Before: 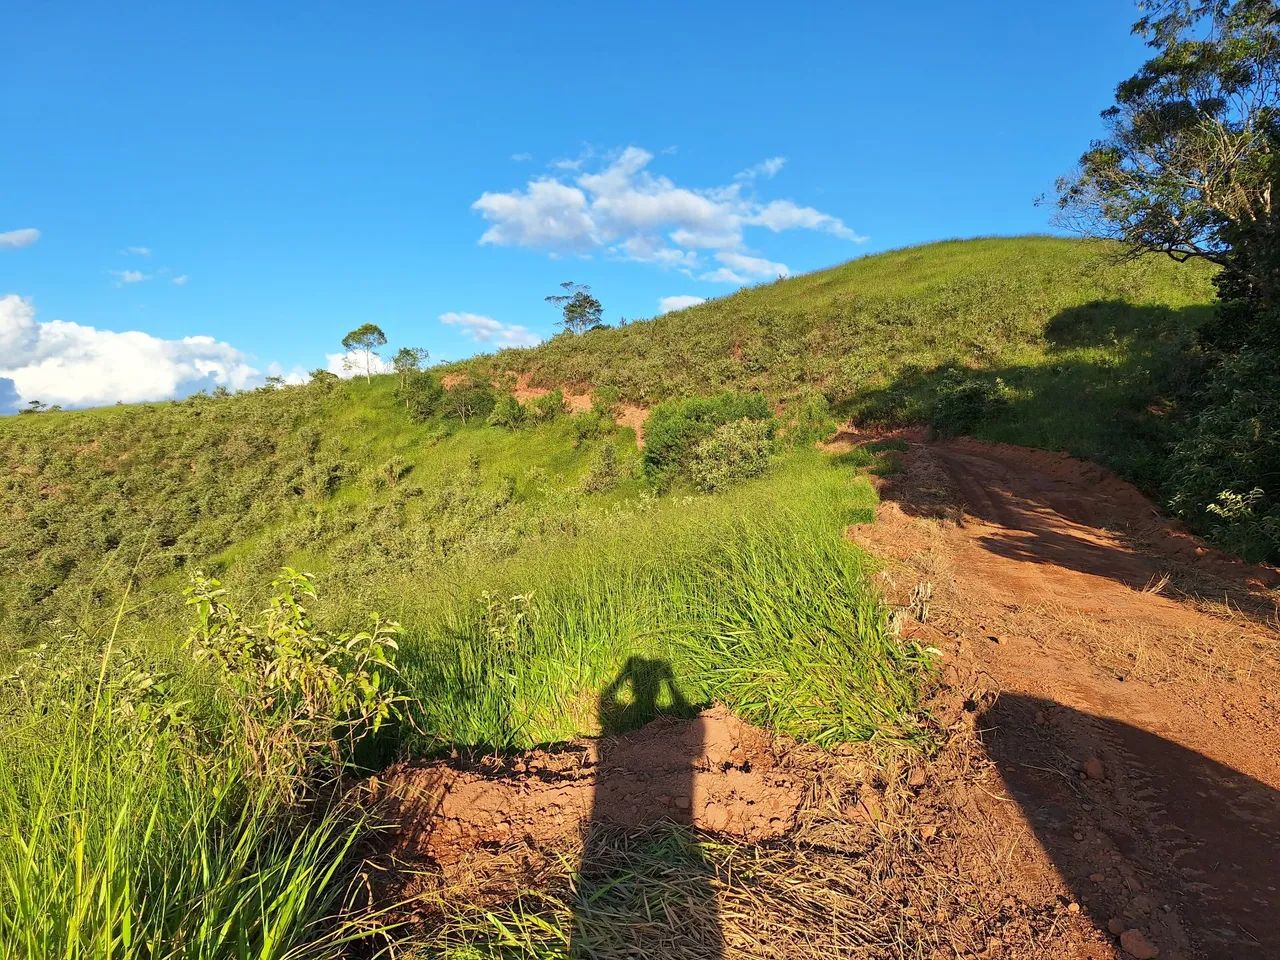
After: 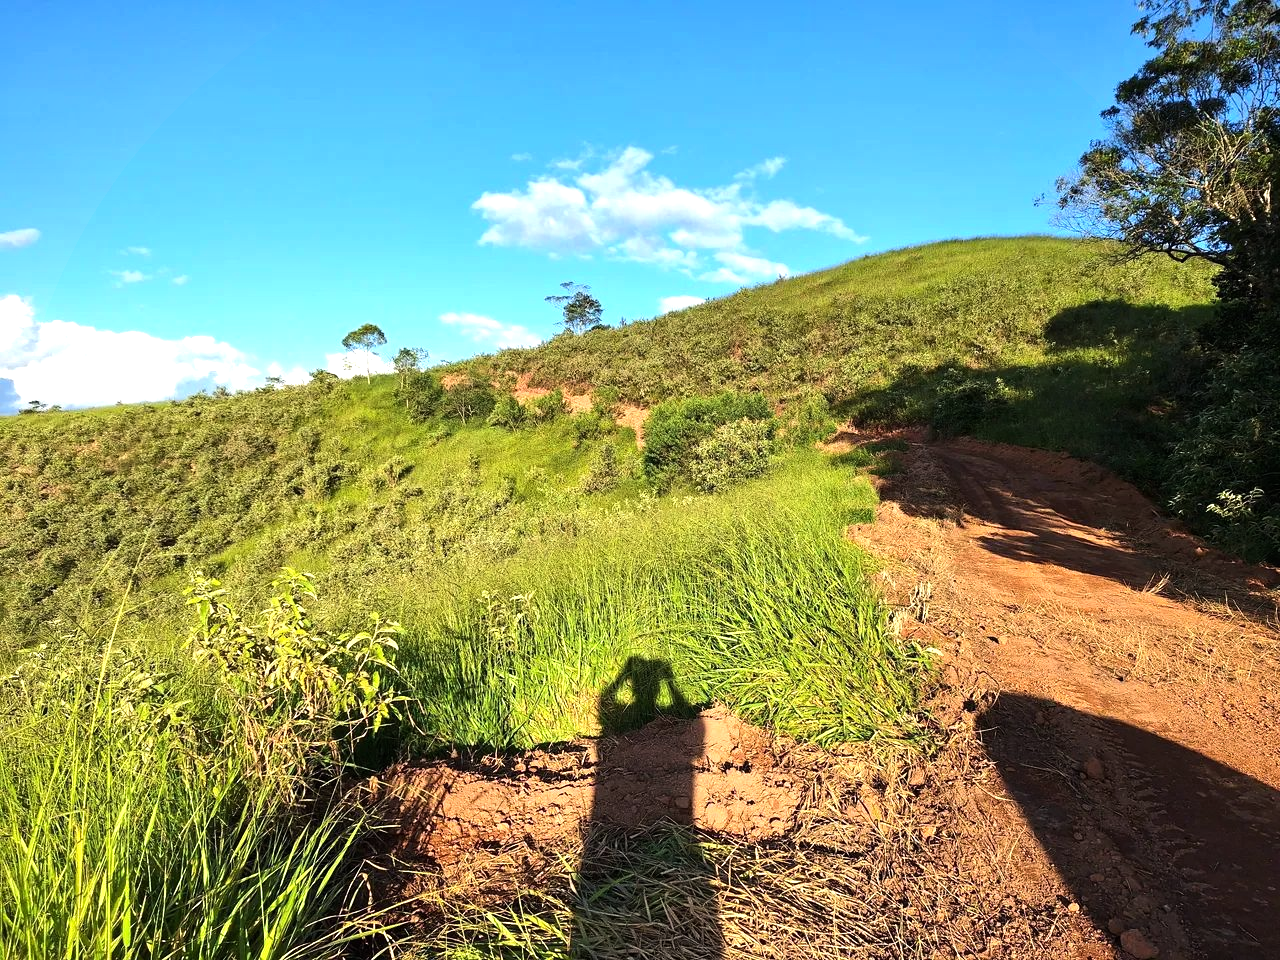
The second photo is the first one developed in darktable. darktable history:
tone equalizer: -8 EV -0.779 EV, -7 EV -0.696 EV, -6 EV -0.594 EV, -5 EV -0.377 EV, -3 EV 0.398 EV, -2 EV 0.6 EV, -1 EV 0.684 EV, +0 EV 0.736 EV, edges refinement/feathering 500, mask exposure compensation -1.57 EV, preserve details no
vignetting: fall-off start 97.36%, fall-off radius 77.85%, brightness -0.381, saturation 0.018, width/height ratio 1.107, unbound false
